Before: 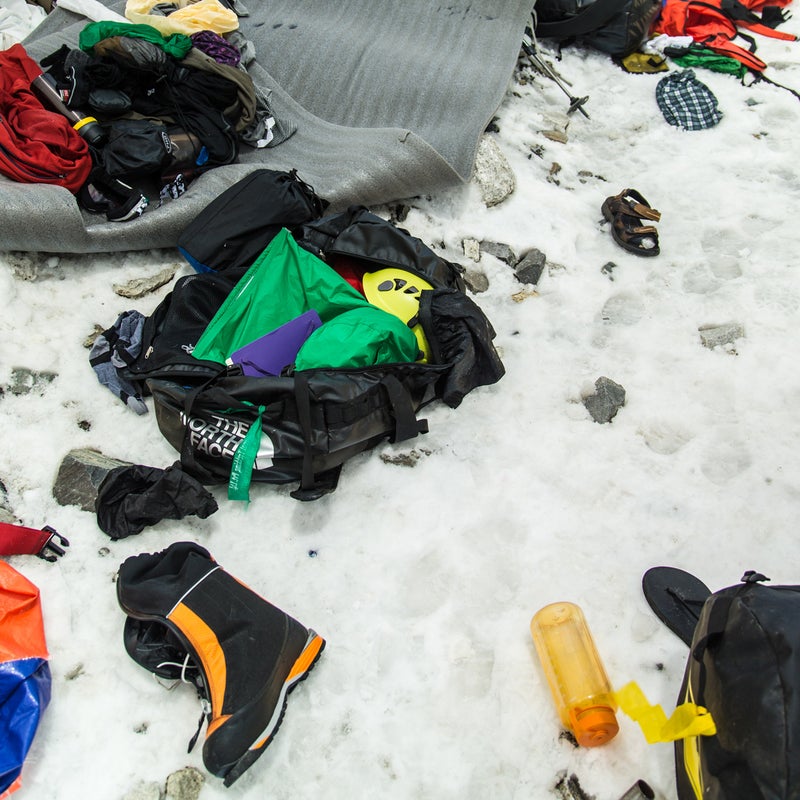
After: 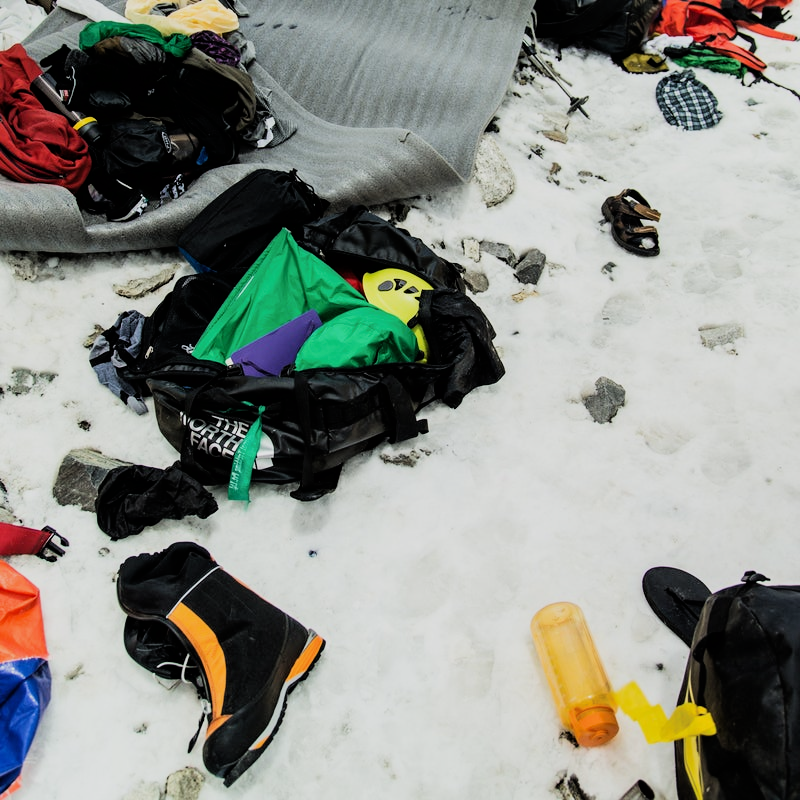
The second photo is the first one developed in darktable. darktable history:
filmic rgb: black relative exposure -7.5 EV, white relative exposure 4.99 EV, hardness 3.32, contrast 1.3
